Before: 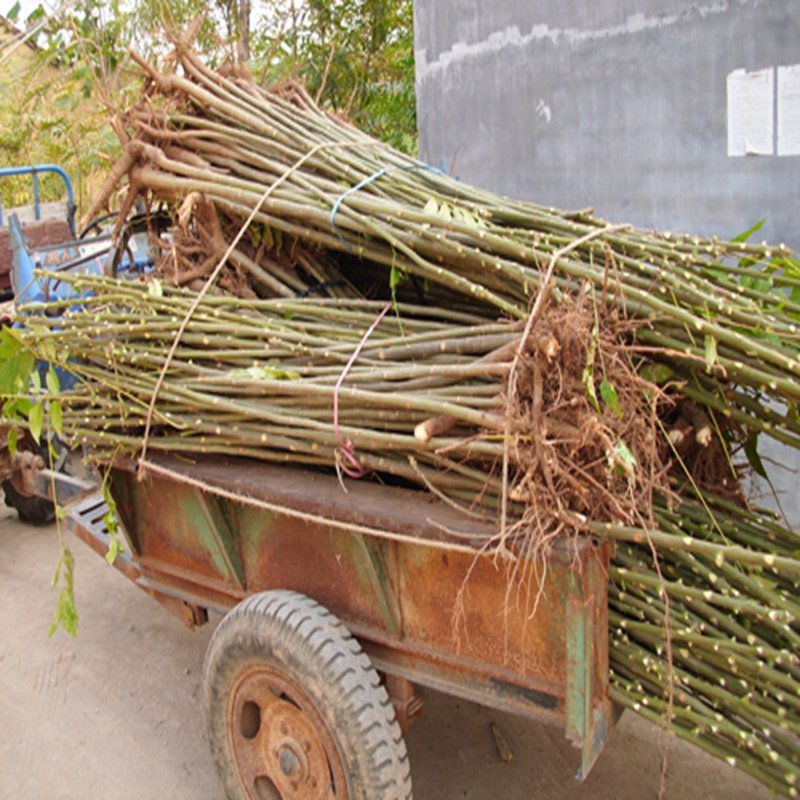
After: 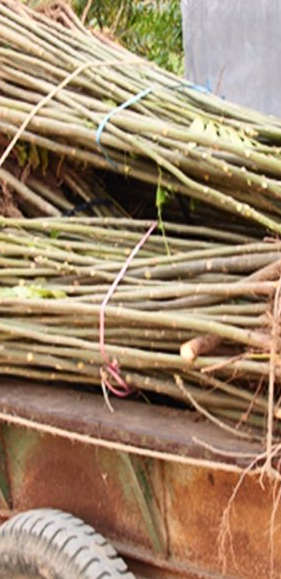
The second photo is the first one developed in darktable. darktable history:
contrast brightness saturation: contrast 0.24, brightness 0.09
crop and rotate: left 29.476%, top 10.214%, right 35.32%, bottom 17.333%
